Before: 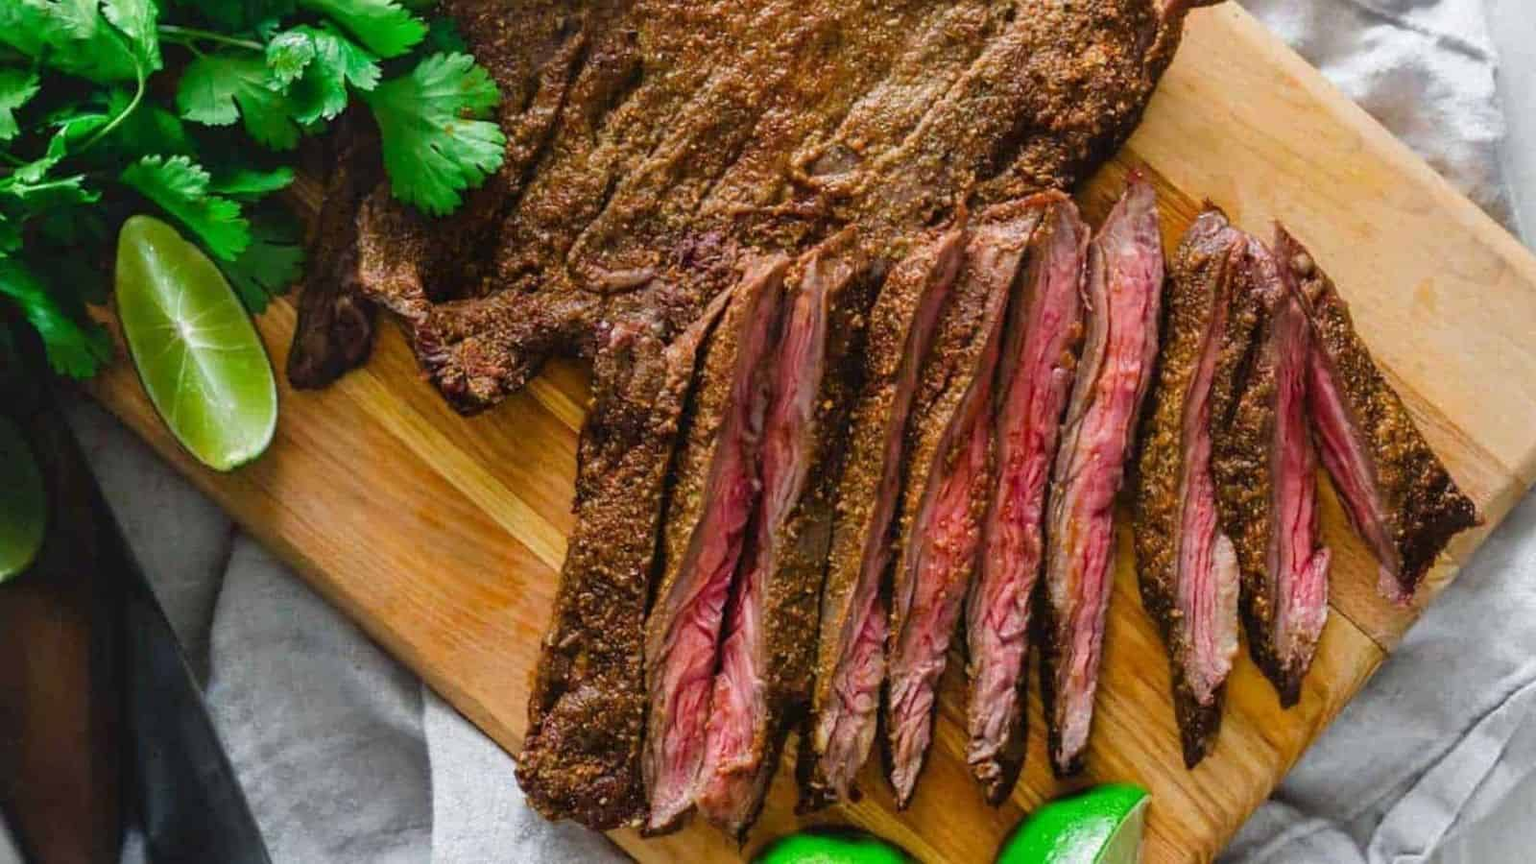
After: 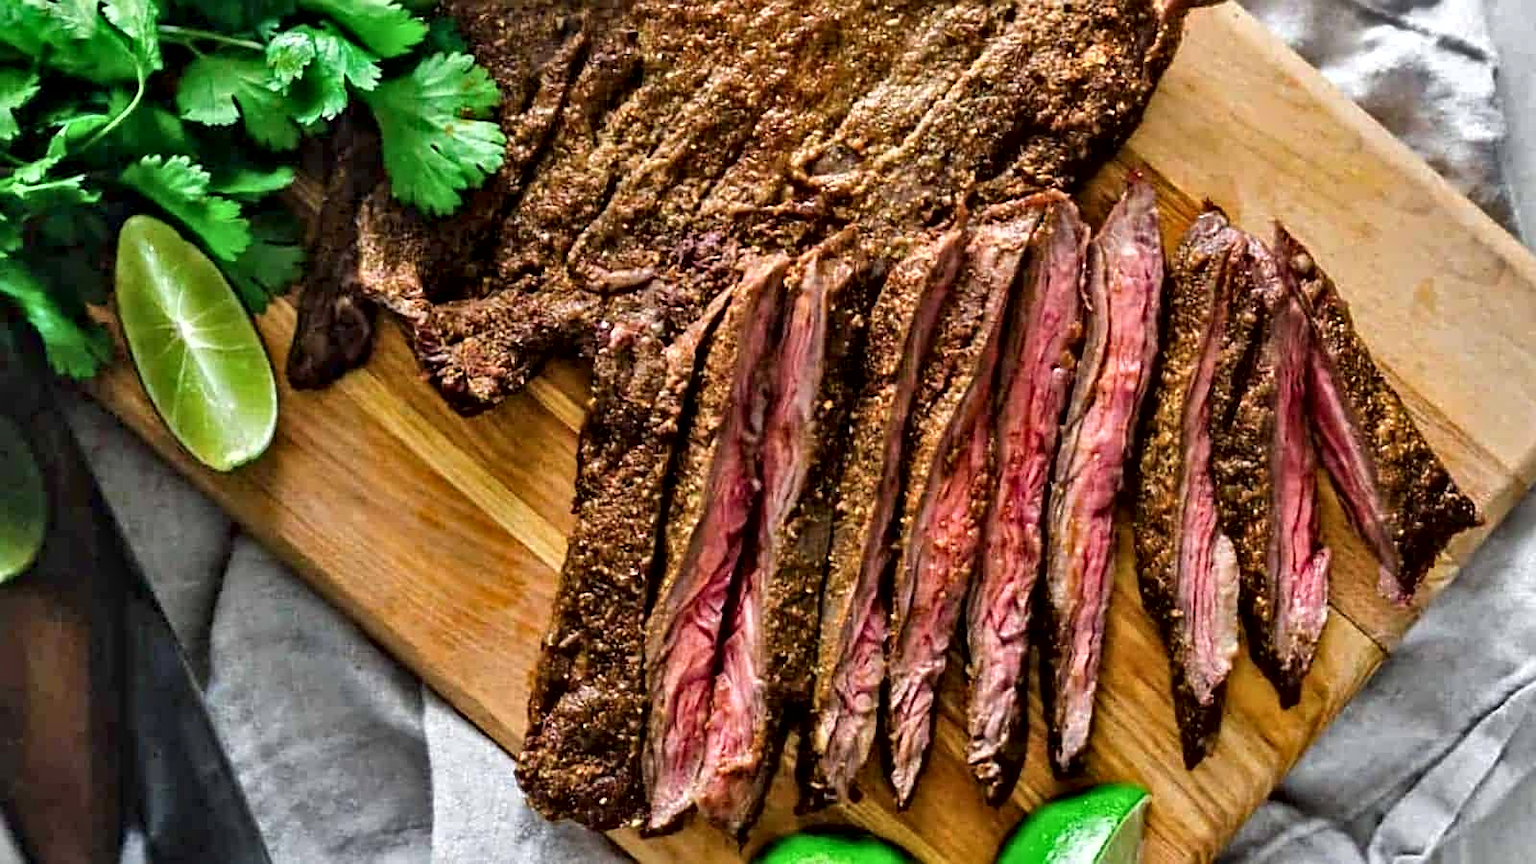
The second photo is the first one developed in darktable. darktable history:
shadows and highlights: low approximation 0.01, soften with gaussian
sharpen: on, module defaults
contrast equalizer: y [[0.511, 0.558, 0.631, 0.632, 0.559, 0.512], [0.5 ×6], [0.507, 0.559, 0.627, 0.644, 0.647, 0.647], [0 ×6], [0 ×6]]
